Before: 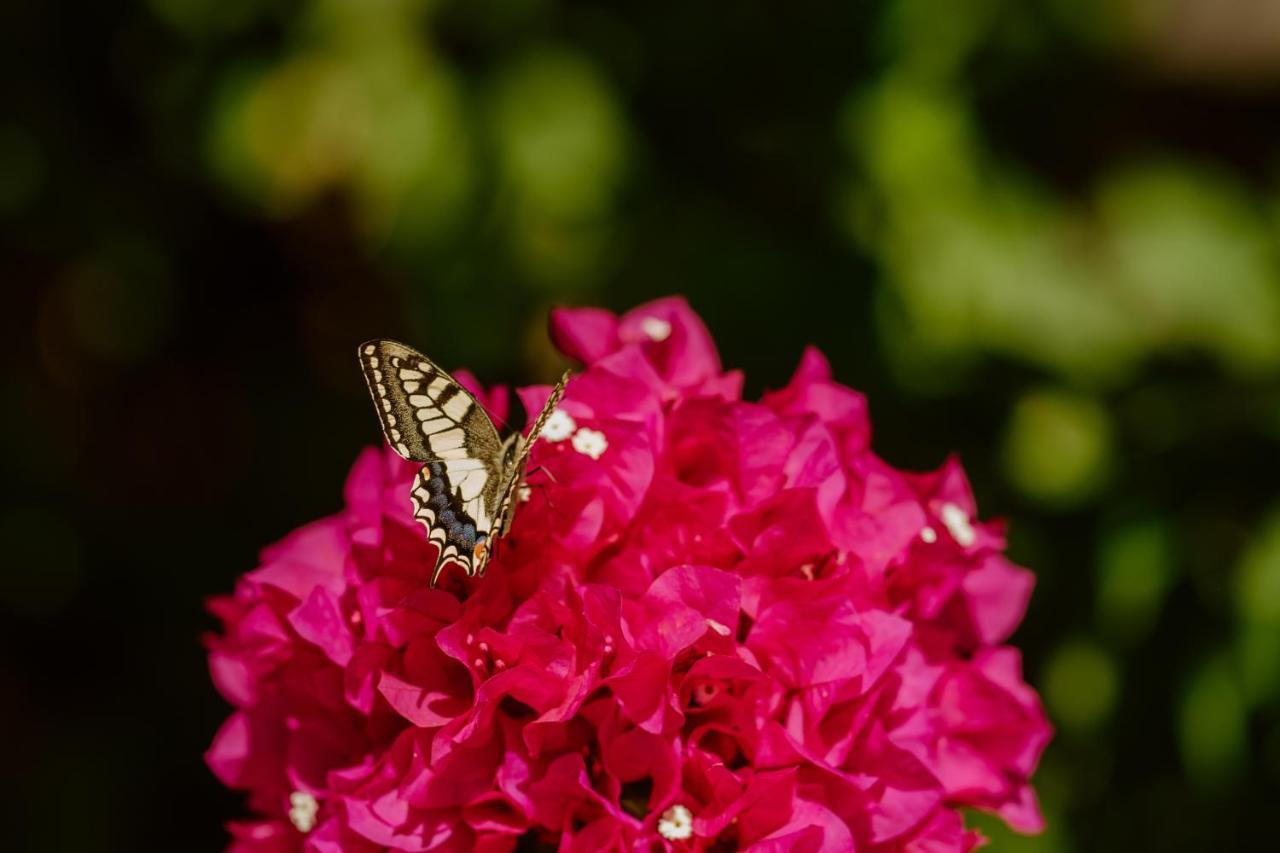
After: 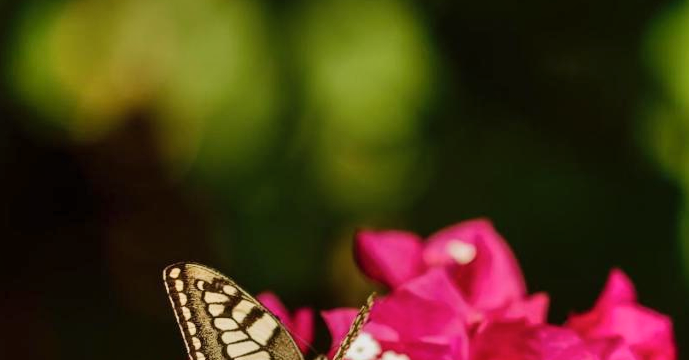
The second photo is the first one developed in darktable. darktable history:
crop: left 15.306%, top 9.065%, right 30.789%, bottom 48.638%
shadows and highlights: low approximation 0.01, soften with gaussian
